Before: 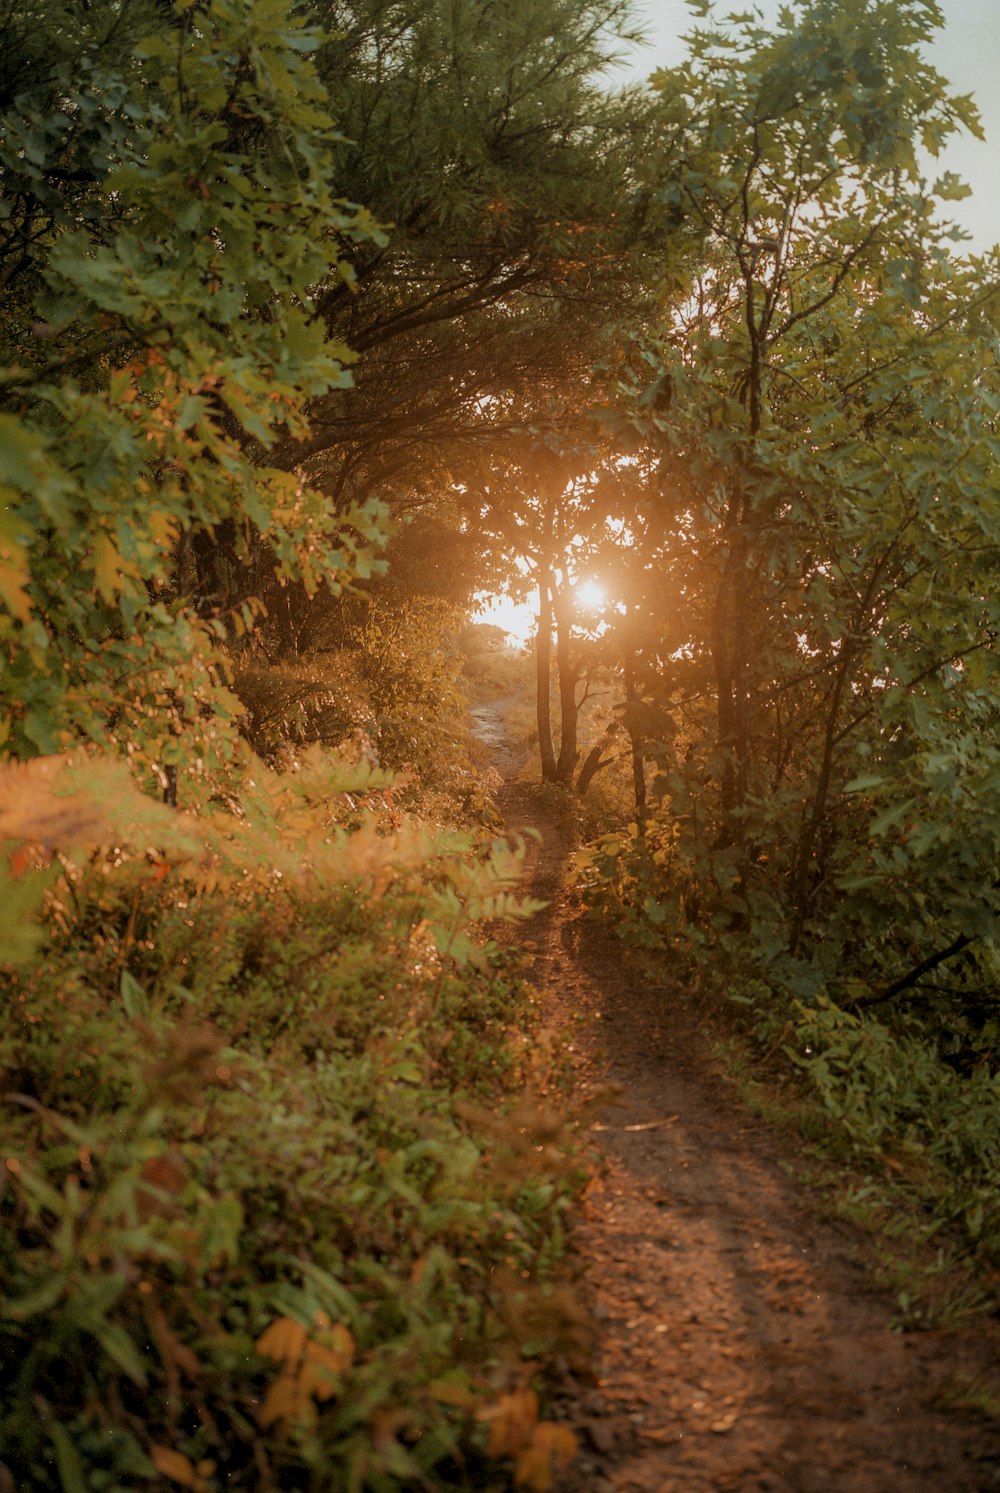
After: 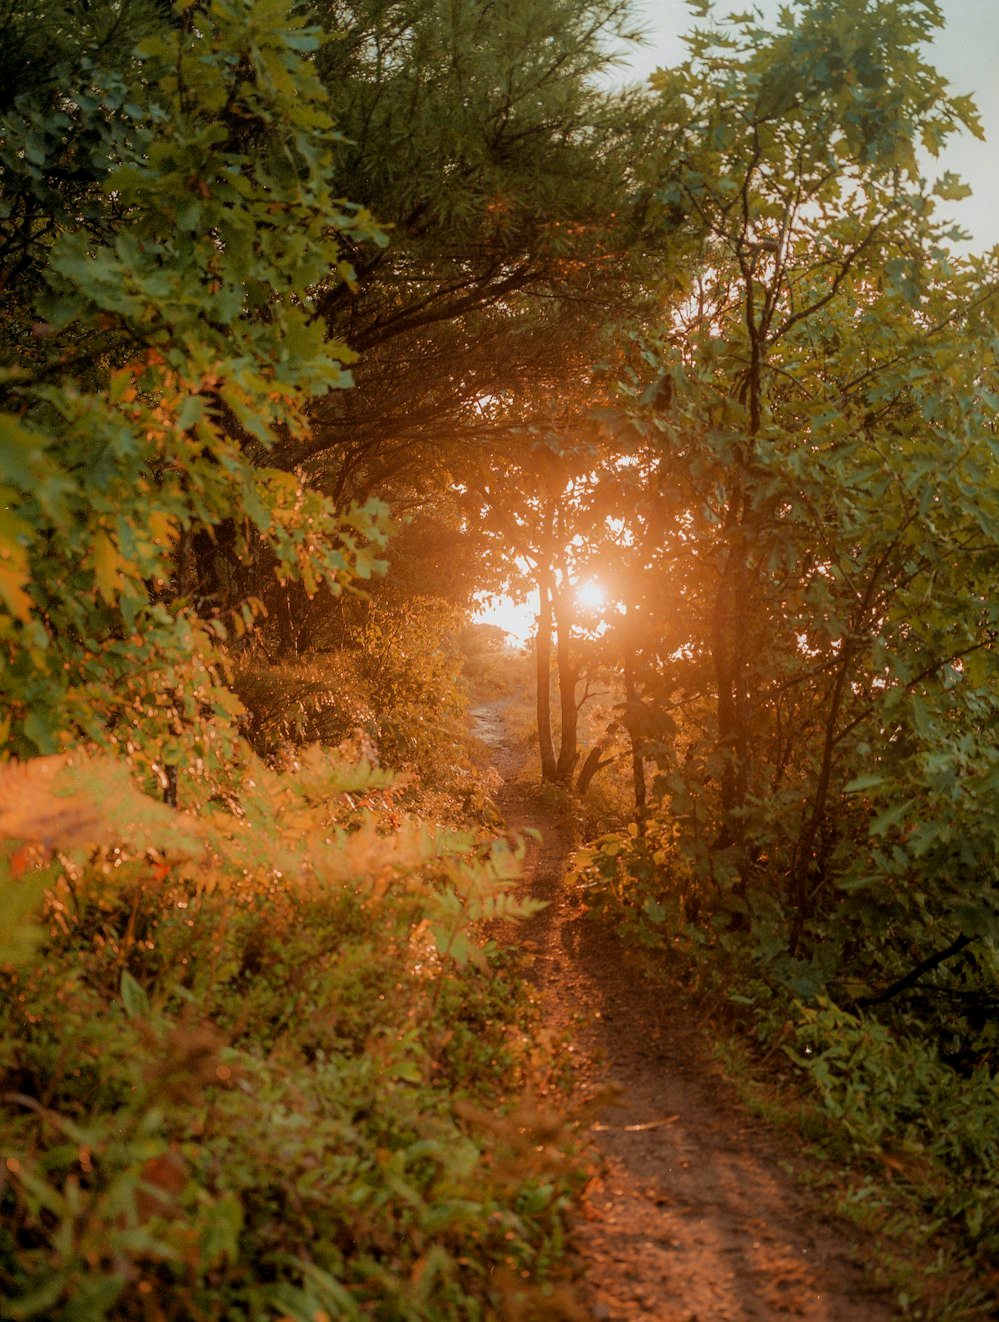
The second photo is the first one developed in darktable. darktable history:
crop and rotate: top 0%, bottom 11.432%
